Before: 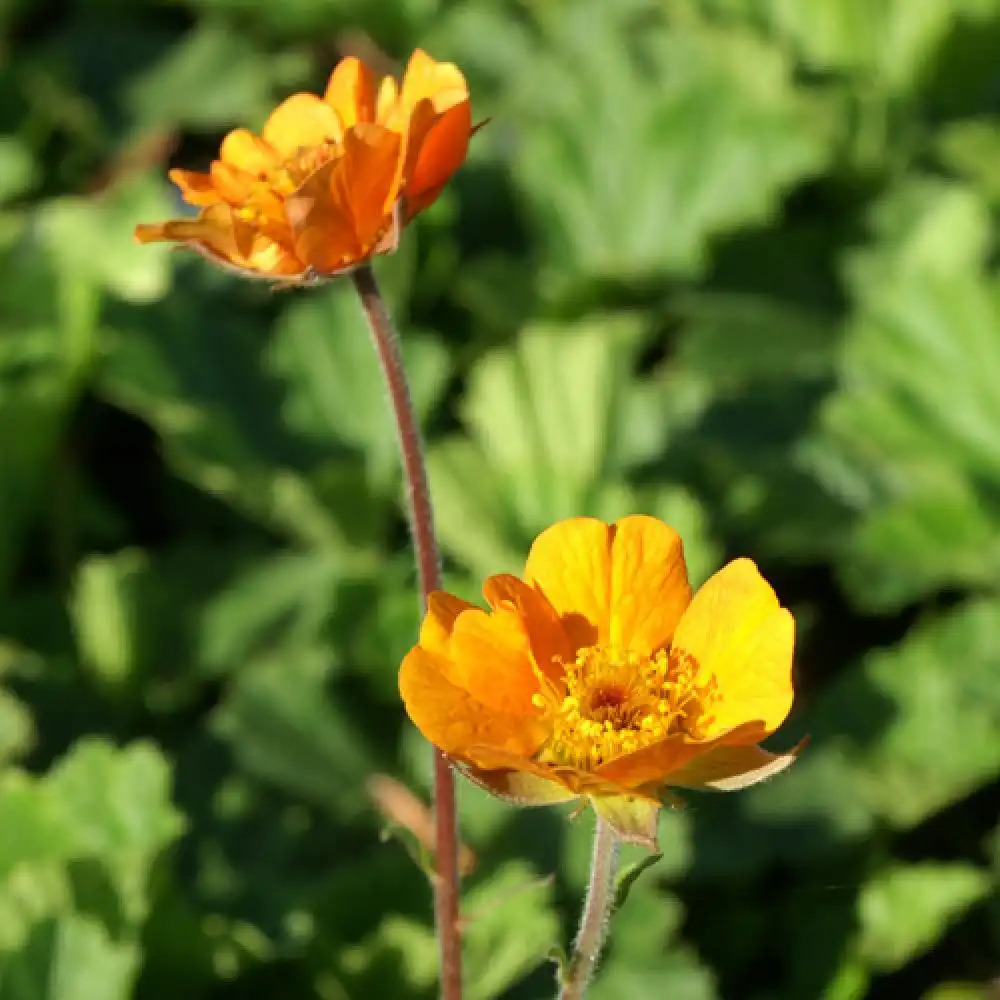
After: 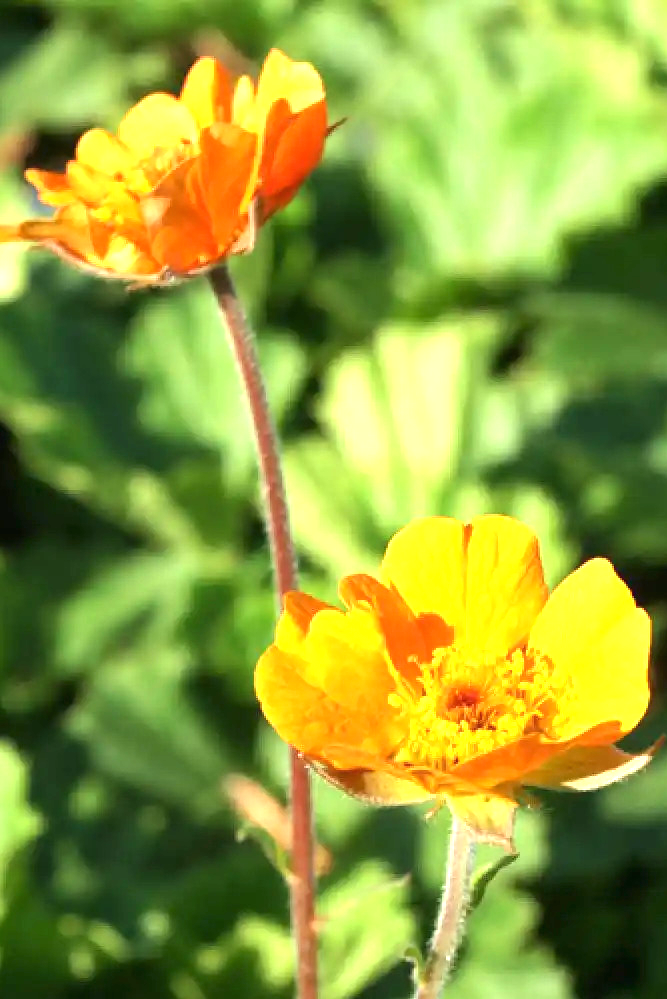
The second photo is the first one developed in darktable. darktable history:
exposure: black level correction 0, exposure 1.199 EV, compensate highlight preservation false
crop and rotate: left 14.472%, right 18.814%
